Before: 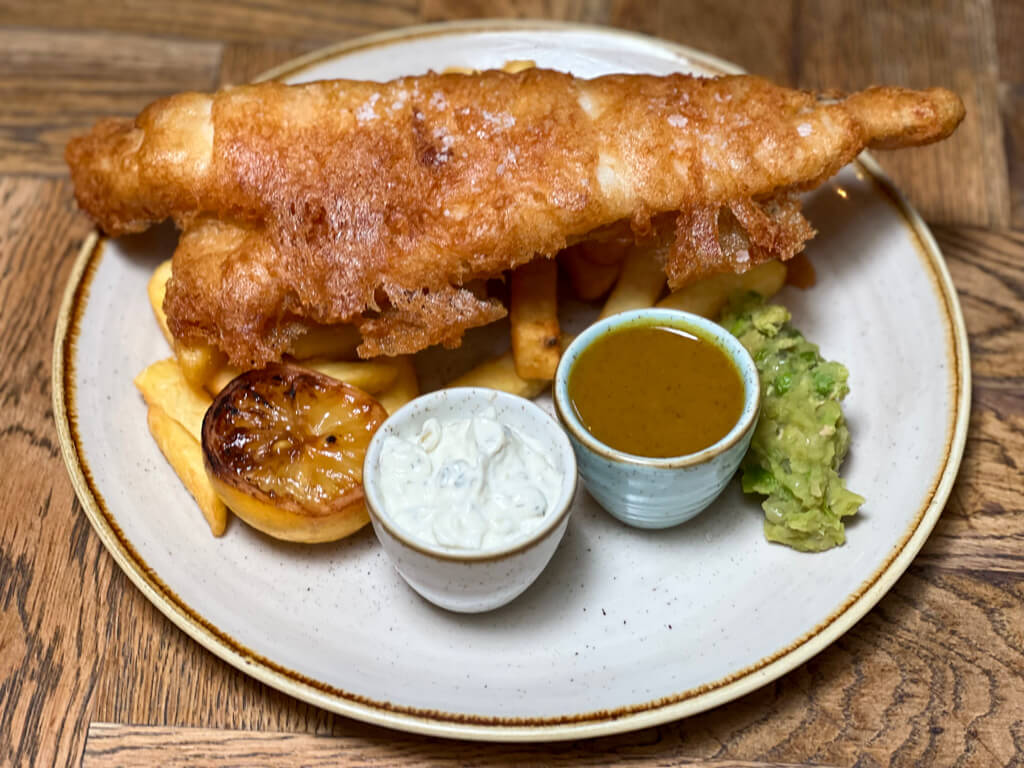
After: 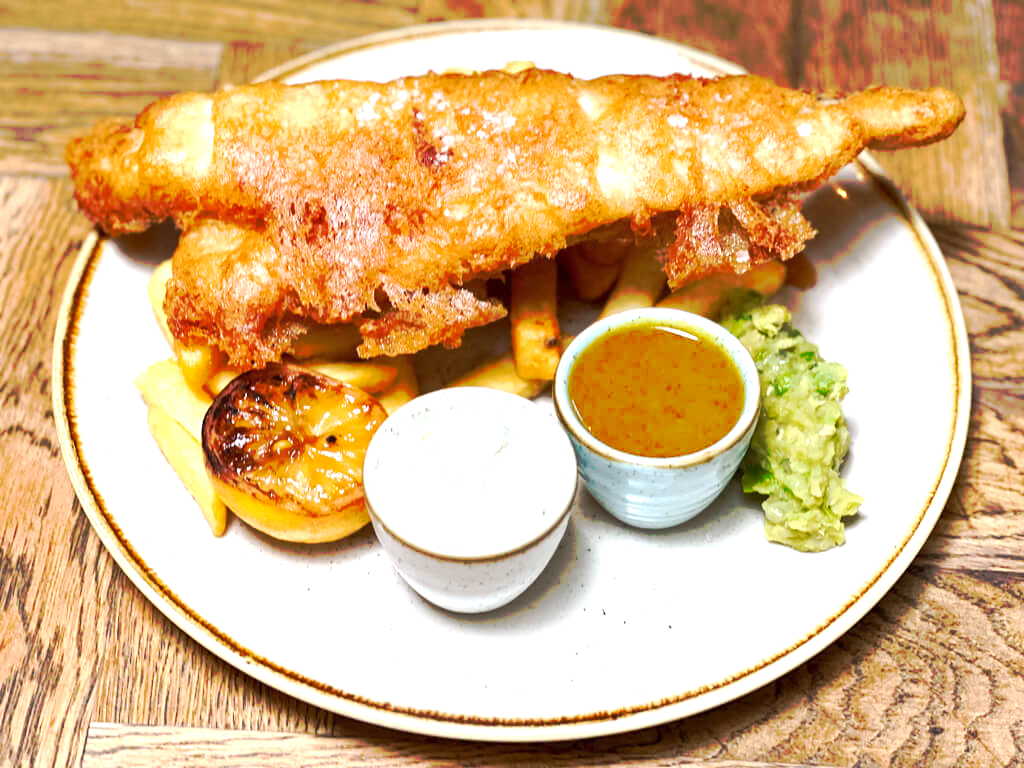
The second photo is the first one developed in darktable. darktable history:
exposure: exposure 1 EV, compensate highlight preservation false
tone curve: curves: ch0 [(0, 0) (0.003, 0.003) (0.011, 0.011) (0.025, 0.024) (0.044, 0.043) (0.069, 0.067) (0.1, 0.096) (0.136, 0.131) (0.177, 0.171) (0.224, 0.217) (0.277, 0.267) (0.335, 0.324) (0.399, 0.385) (0.468, 0.452) (0.543, 0.632) (0.623, 0.697) (0.709, 0.766) (0.801, 0.839) (0.898, 0.917) (1, 1)], preserve colors none
